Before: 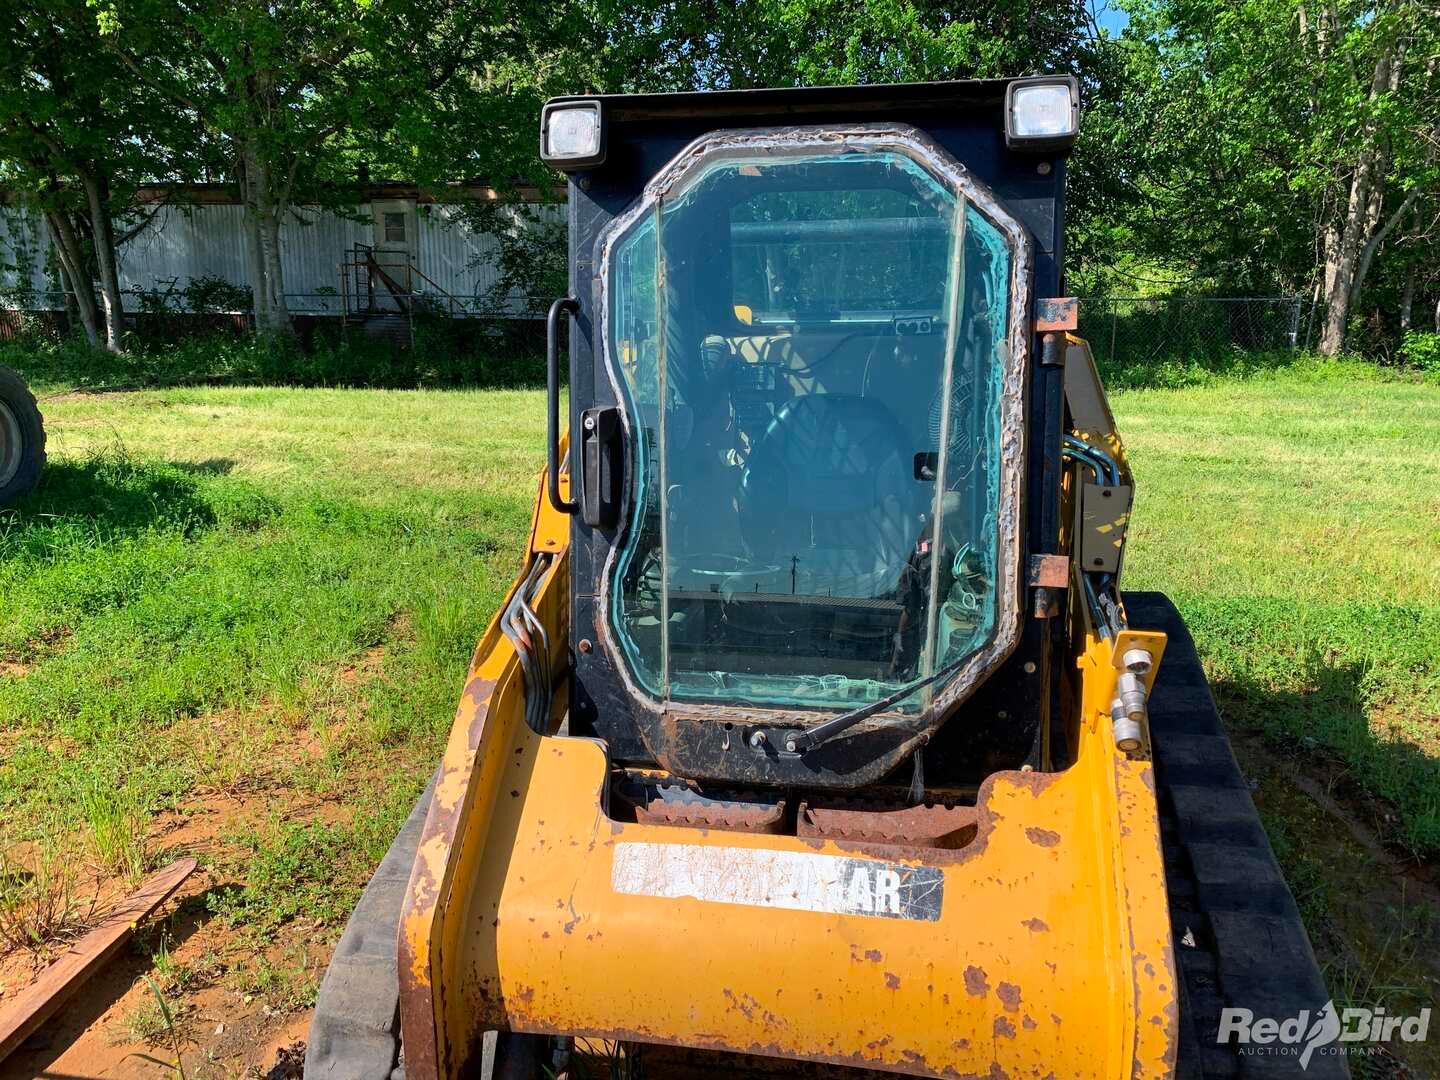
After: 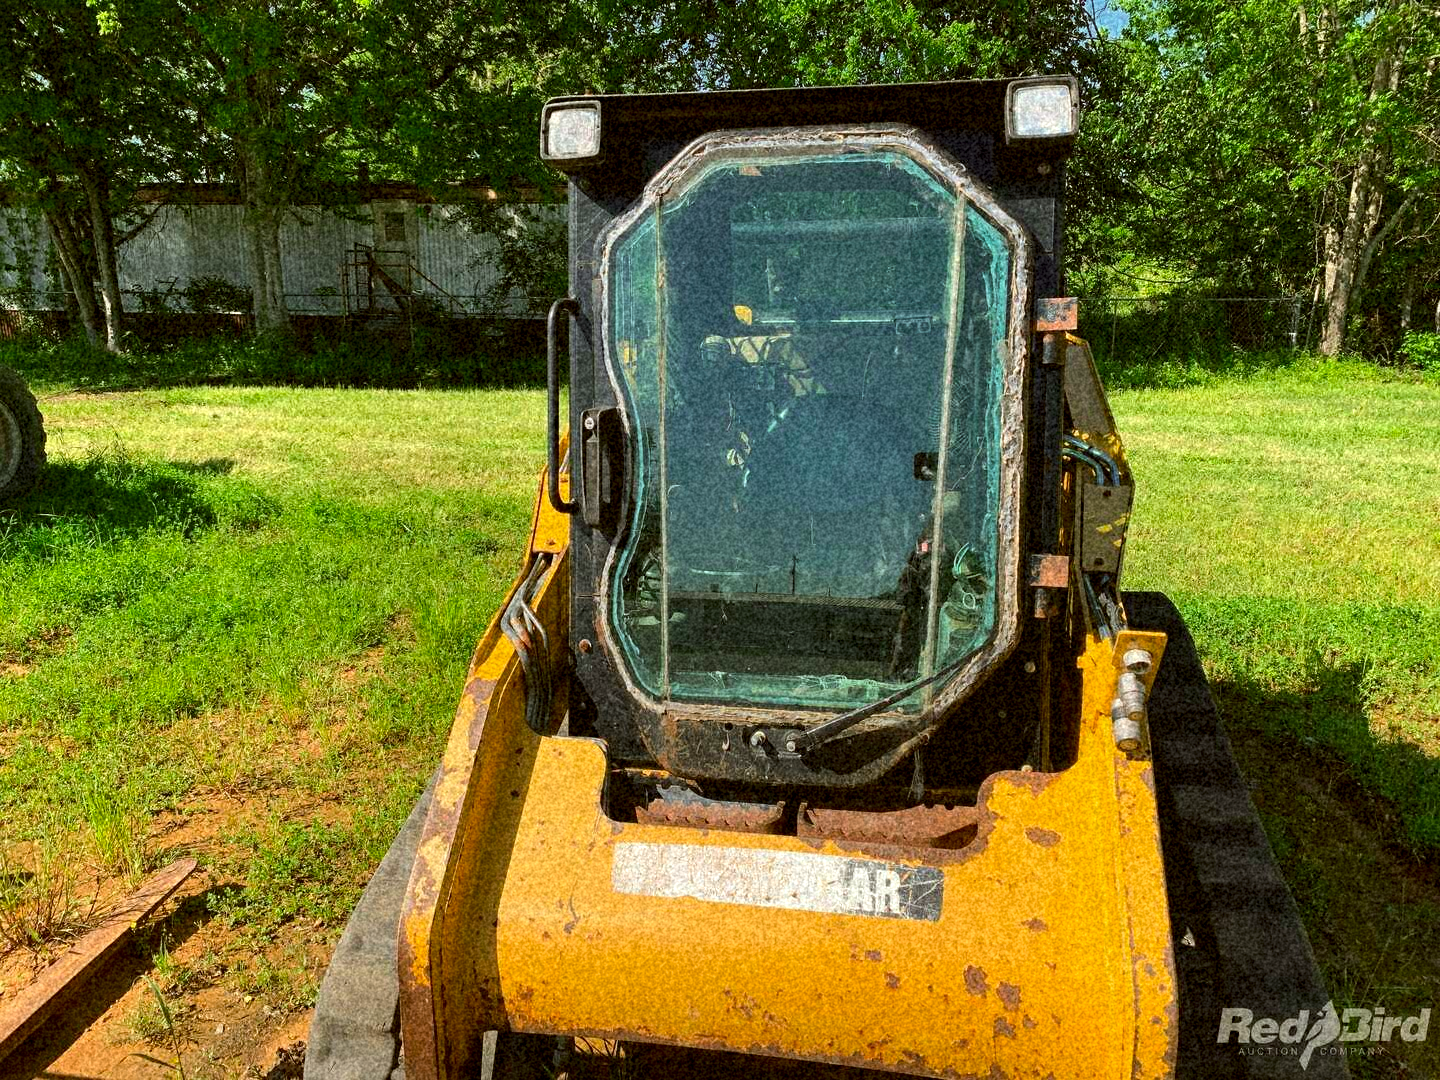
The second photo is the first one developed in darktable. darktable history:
color correction: highlights a* -1.43, highlights b* 10.12, shadows a* 0.395, shadows b* 19.35
grain: coarseness 46.9 ISO, strength 50.21%, mid-tones bias 0%
